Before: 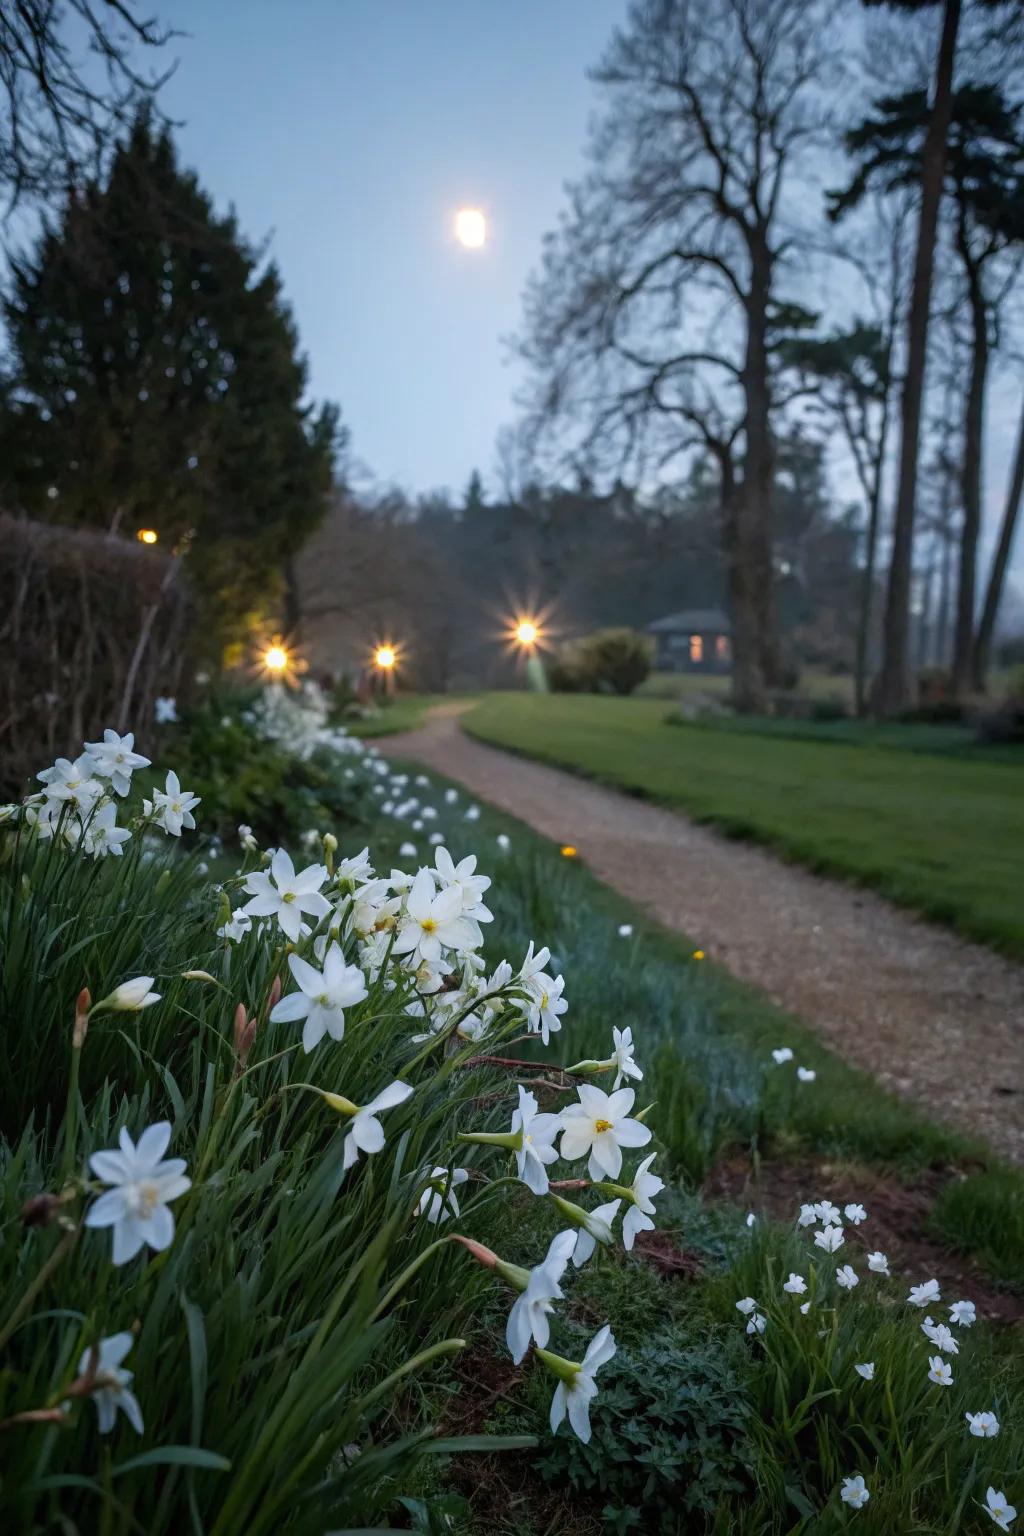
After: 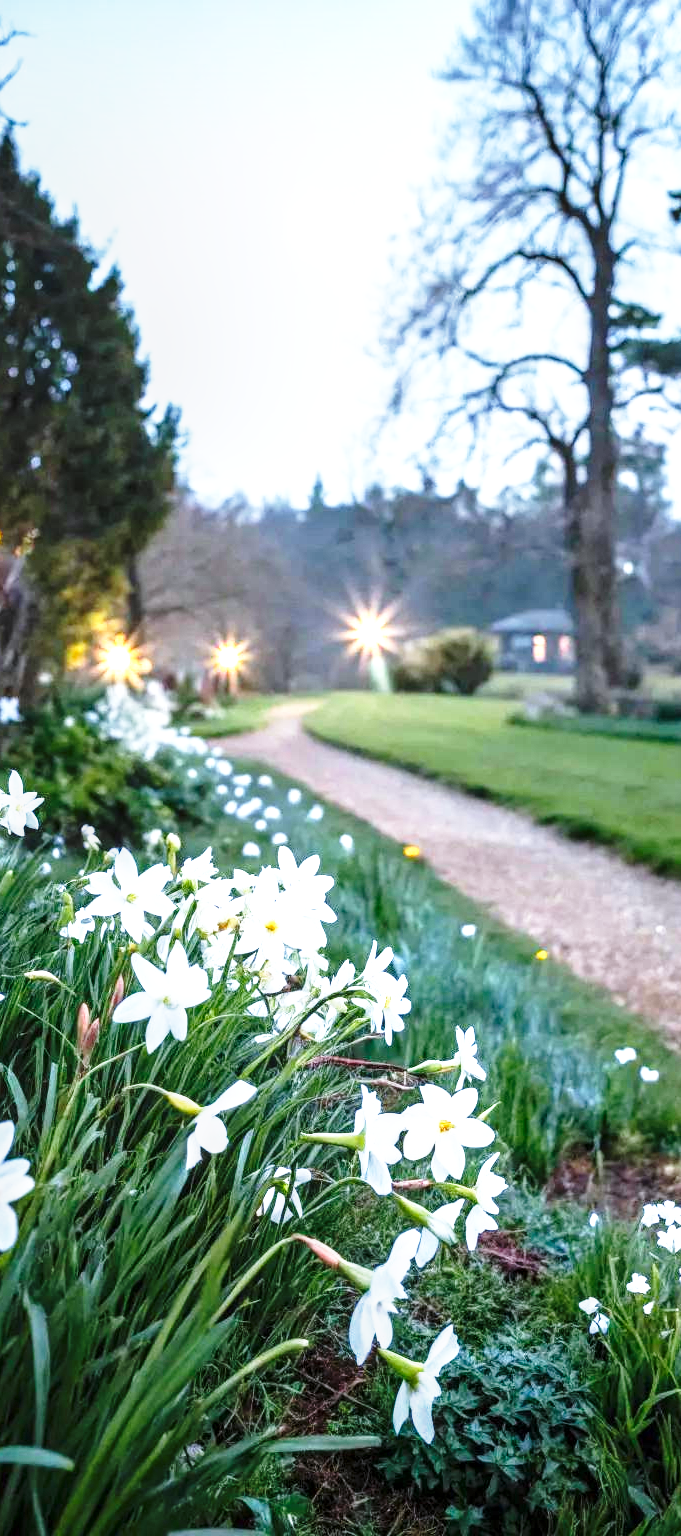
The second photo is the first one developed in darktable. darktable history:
crop and rotate: left 15.411%, right 18.01%
exposure: exposure 1 EV, compensate highlight preservation false
base curve: curves: ch0 [(0, 0) (0.026, 0.03) (0.109, 0.232) (0.351, 0.748) (0.669, 0.968) (1, 1)], exposure shift 0.01, preserve colors none
color calibration: illuminant as shot in camera, x 0.358, y 0.373, temperature 4628.91 K
local contrast: on, module defaults
